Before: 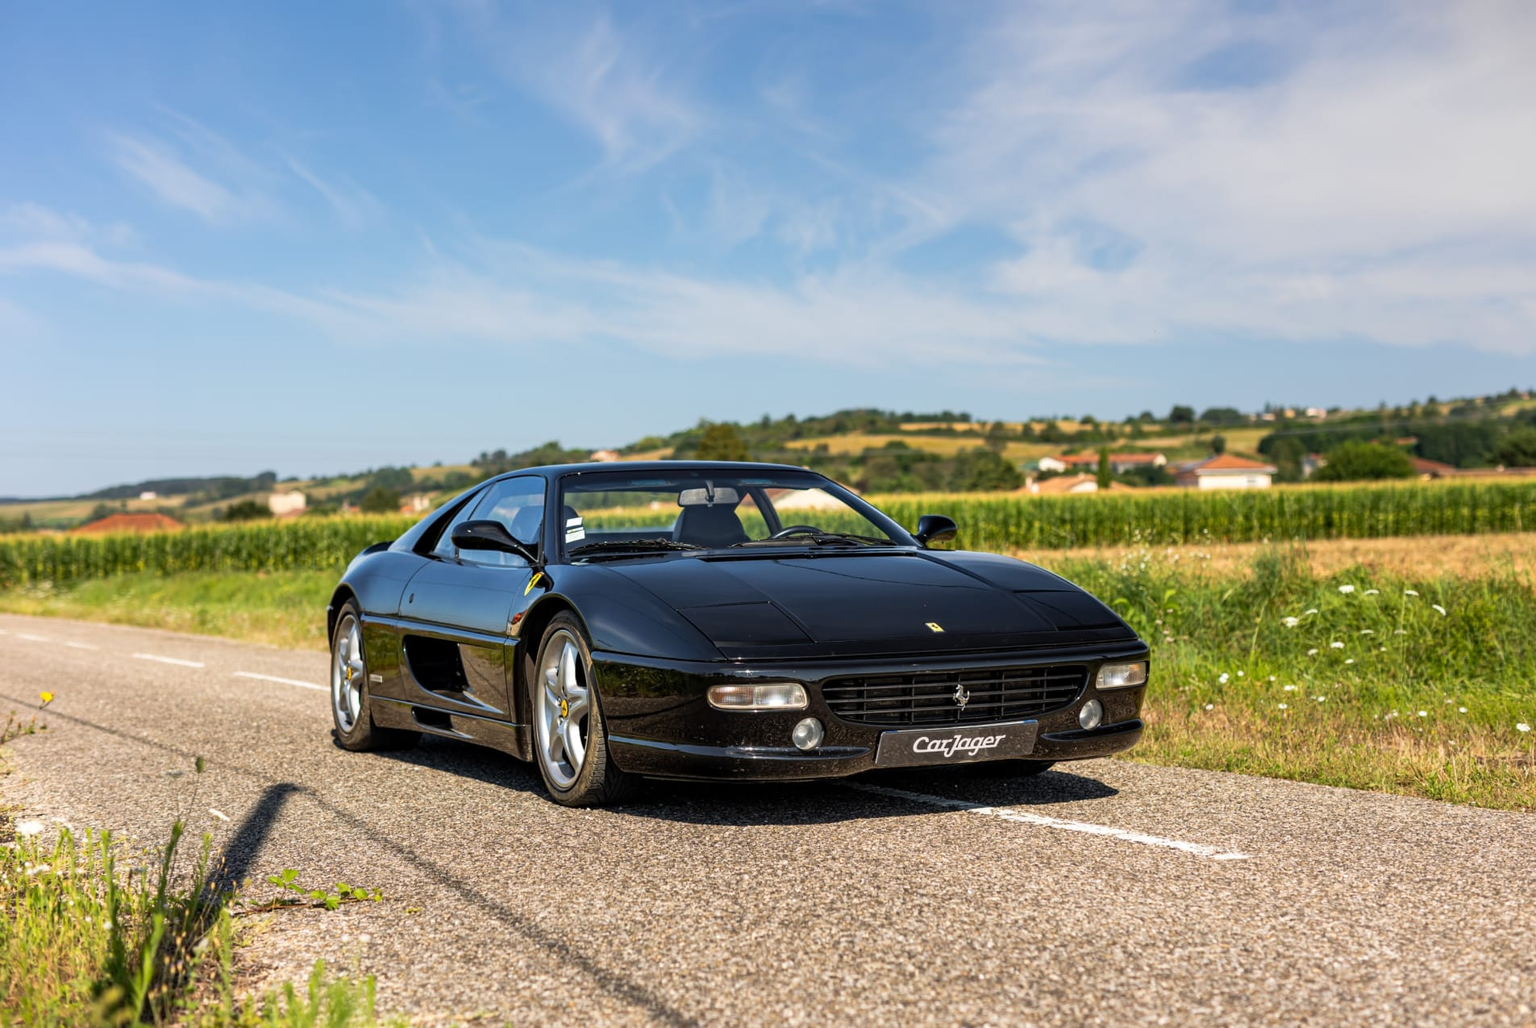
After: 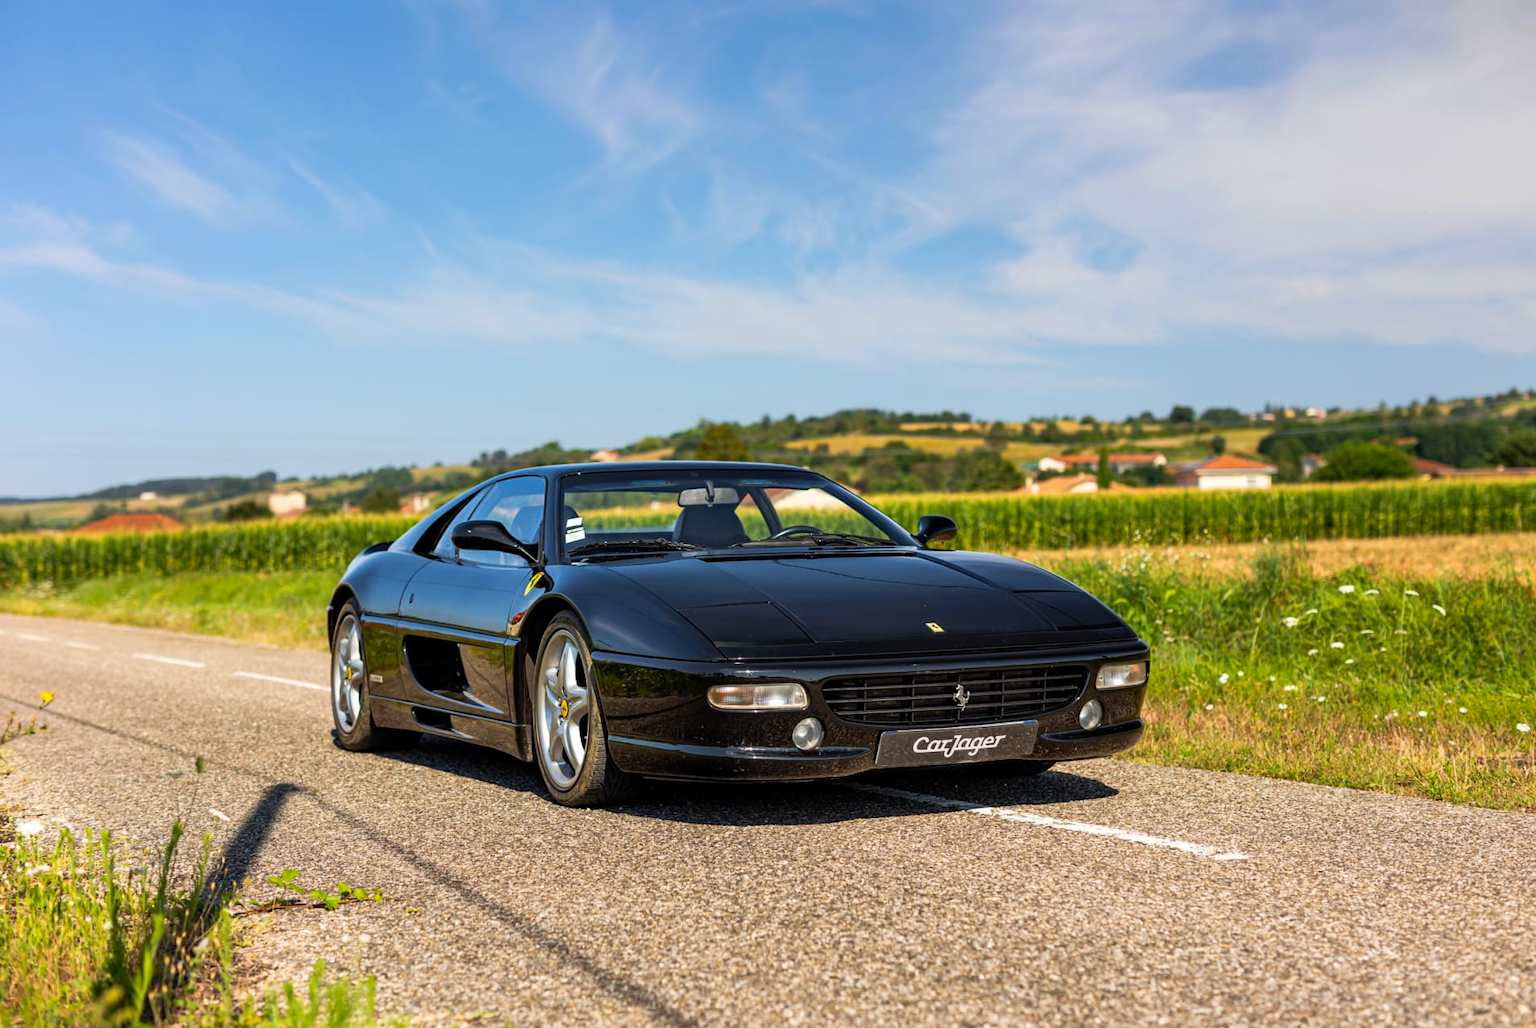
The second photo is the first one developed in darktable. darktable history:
contrast brightness saturation: saturation 0.178
